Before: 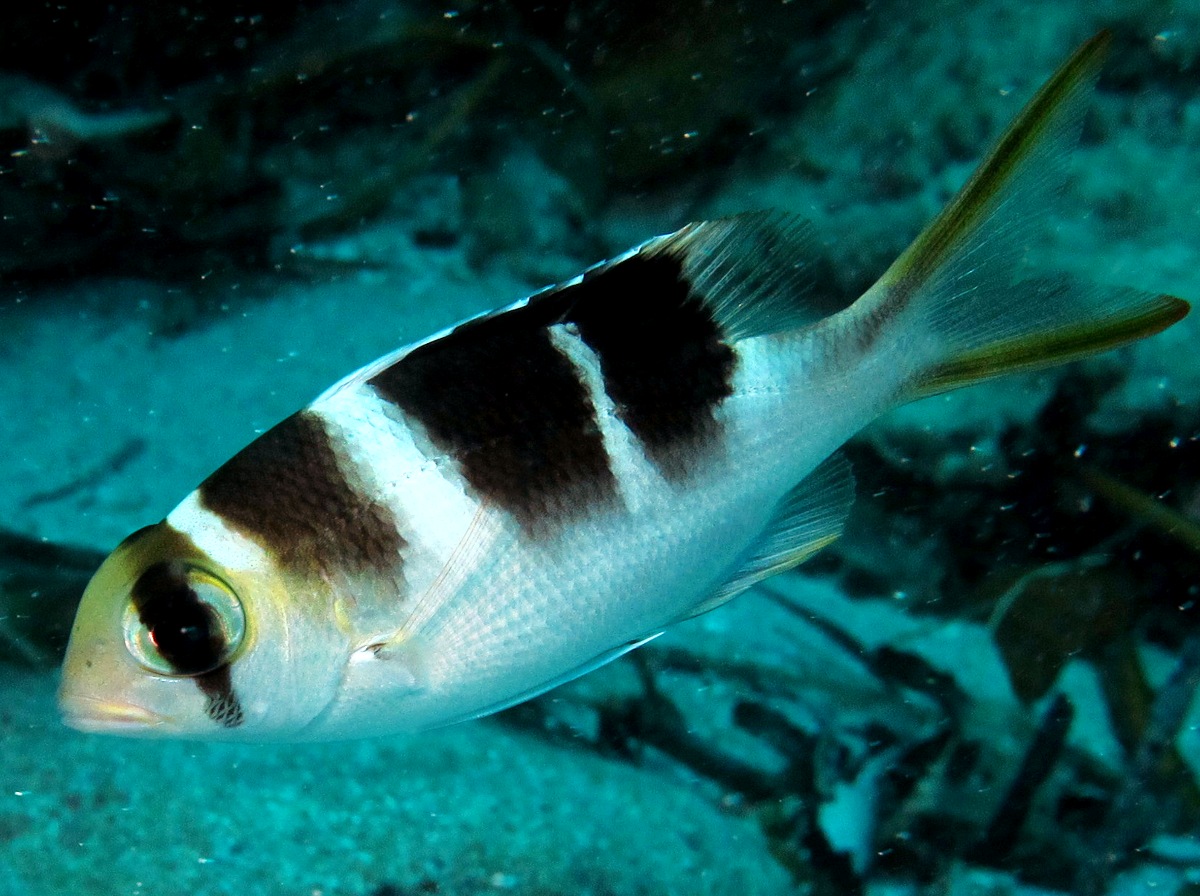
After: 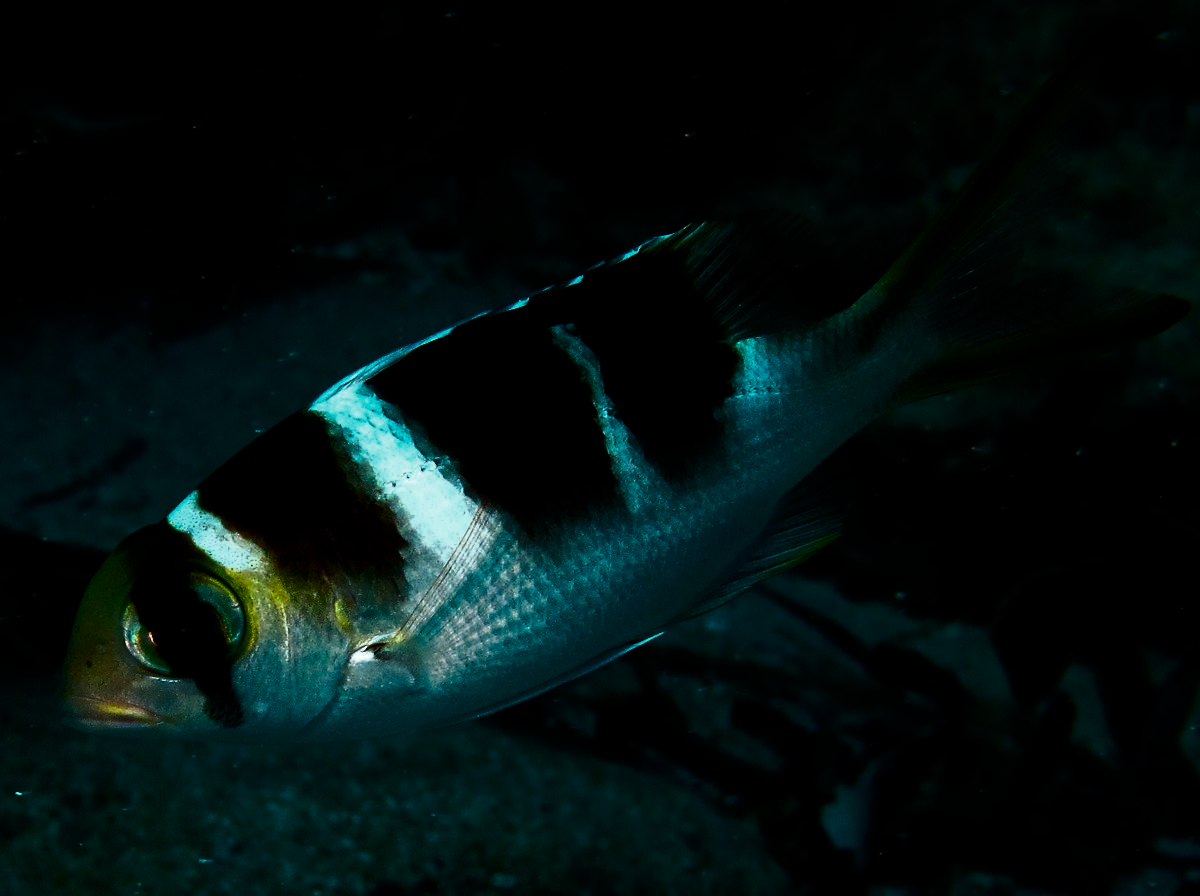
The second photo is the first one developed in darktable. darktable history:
contrast brightness saturation: brightness -0.986, saturation 0.985
levels: levels [0, 0.618, 1]
